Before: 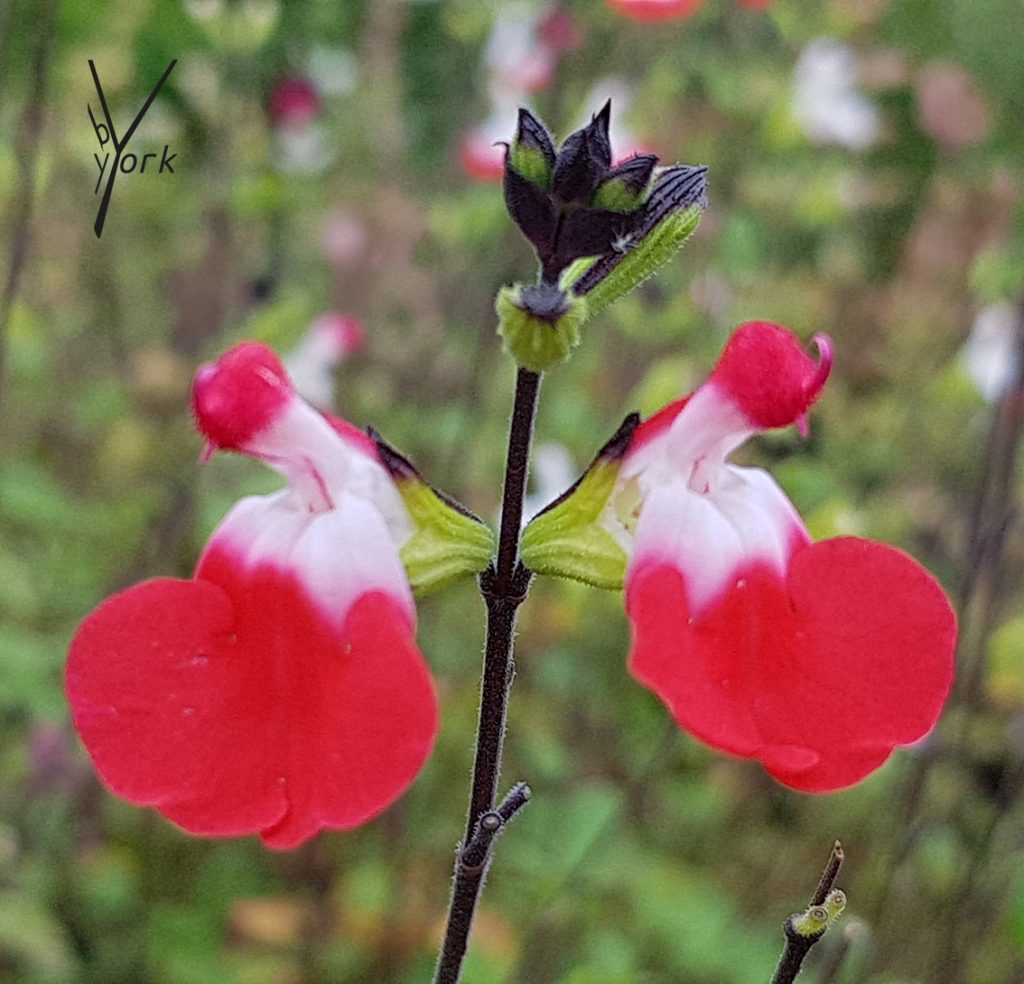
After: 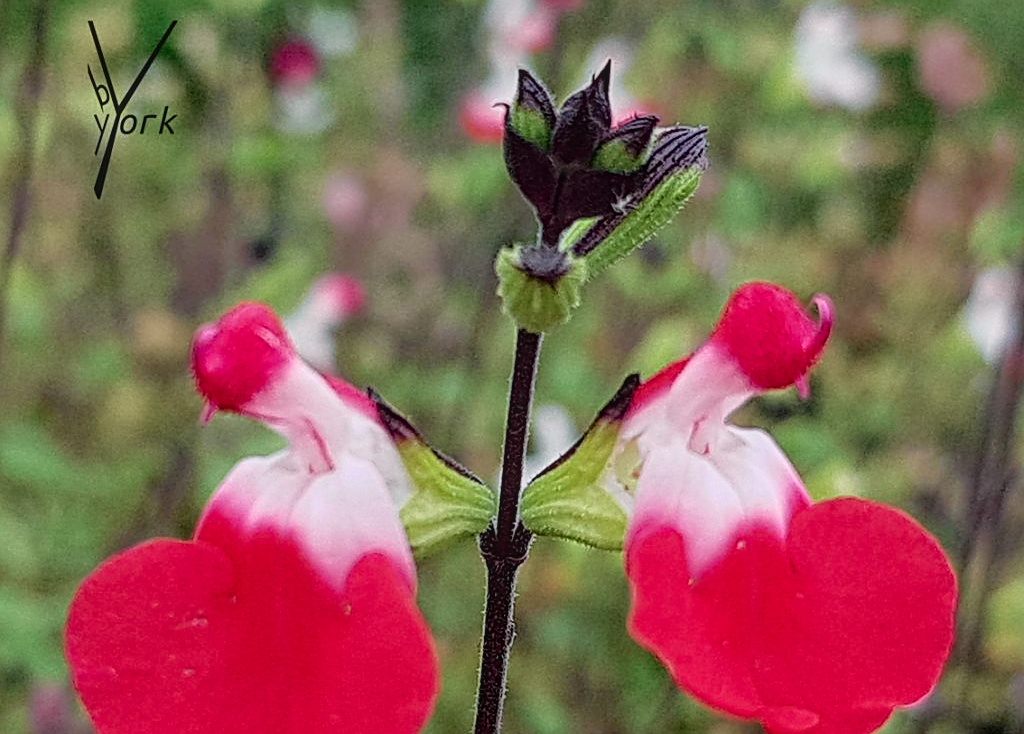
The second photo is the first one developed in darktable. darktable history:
local contrast: detail 109%
crop: top 3.969%, bottom 21.428%
sharpen: on, module defaults
tone curve: curves: ch0 [(0, 0) (0.058, 0.027) (0.214, 0.183) (0.304, 0.288) (0.561, 0.554) (0.687, 0.677) (0.768, 0.768) (0.858, 0.861) (0.986, 0.957)]; ch1 [(0, 0) (0.172, 0.123) (0.312, 0.296) (0.437, 0.429) (0.471, 0.469) (0.502, 0.5) (0.513, 0.515) (0.583, 0.604) (0.631, 0.659) (0.703, 0.721) (0.889, 0.924) (1, 1)]; ch2 [(0, 0) (0.411, 0.424) (0.485, 0.497) (0.502, 0.5) (0.517, 0.511) (0.566, 0.573) (0.622, 0.613) (0.709, 0.677) (1, 1)], color space Lab, independent channels, preserve colors none
contrast brightness saturation: contrast 0.07
